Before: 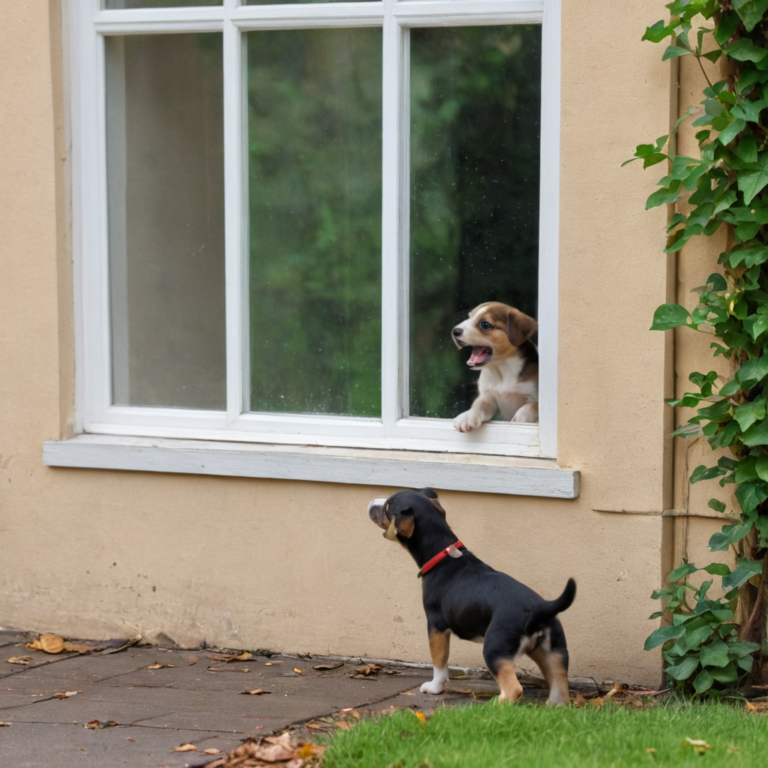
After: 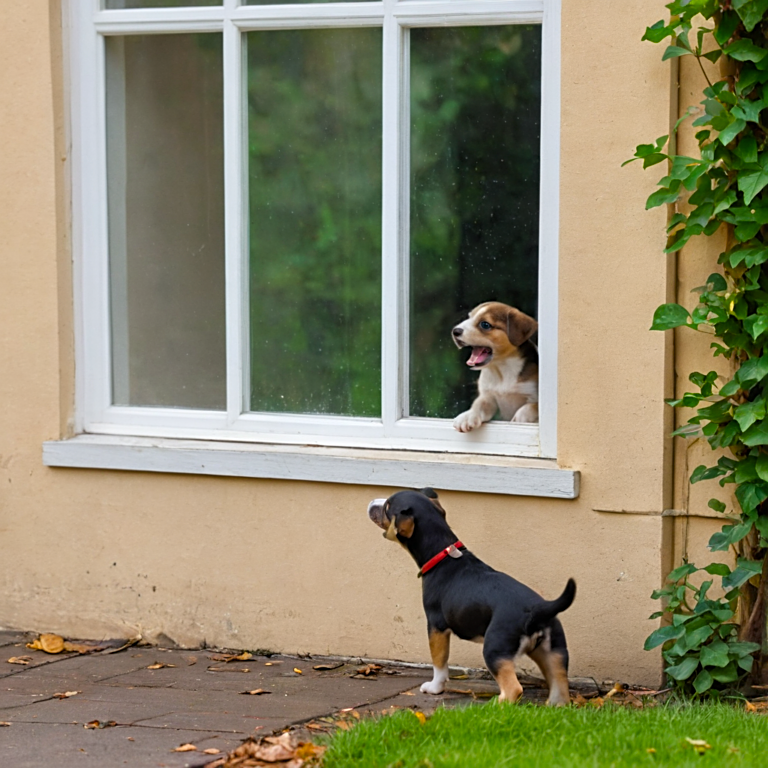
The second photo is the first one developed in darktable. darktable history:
sharpen: on, module defaults
tone equalizer: on, module defaults
color balance rgb: power › hue 329.13°, perceptual saturation grading › global saturation 29.679%
